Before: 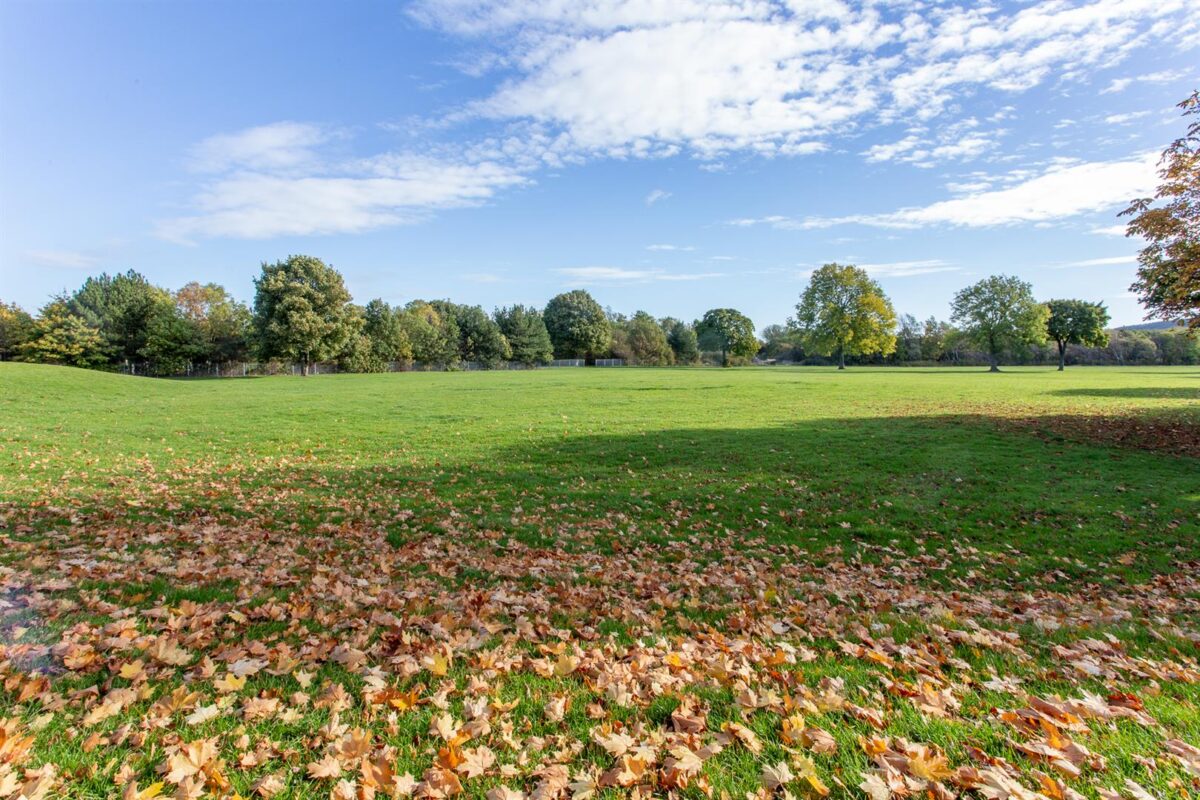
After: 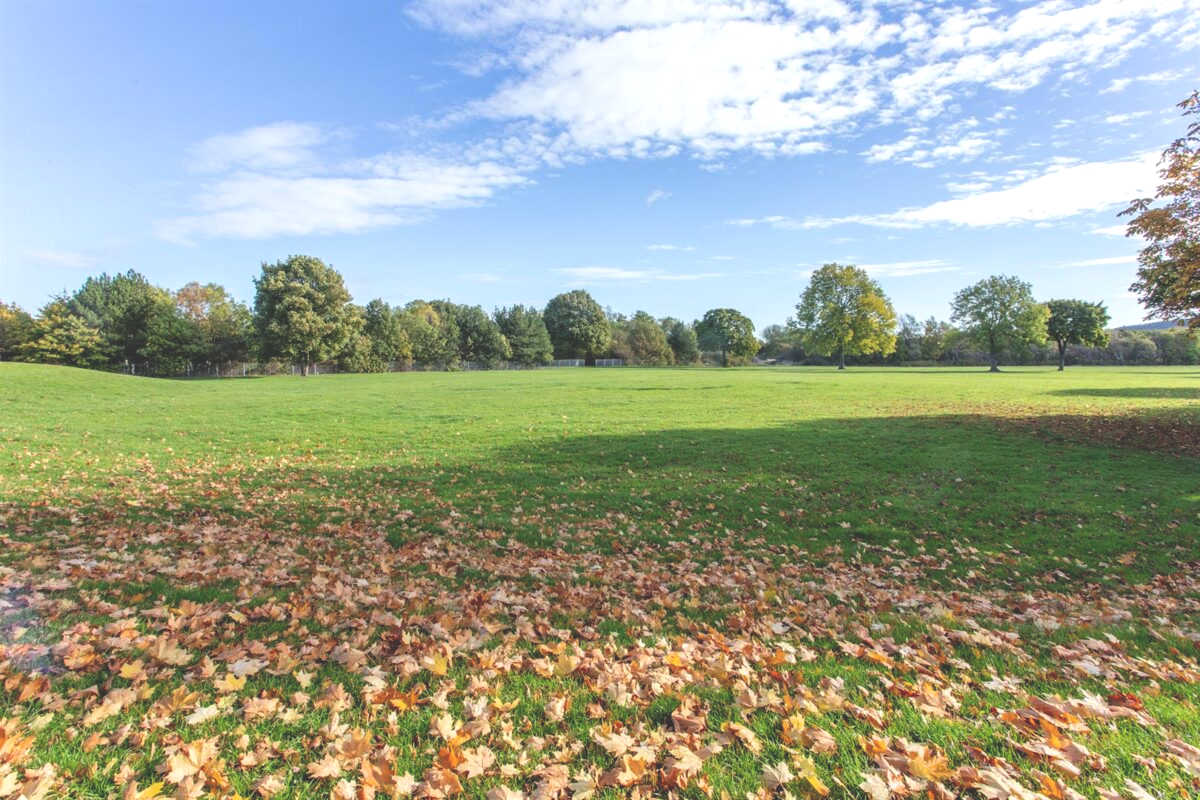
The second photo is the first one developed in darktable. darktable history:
exposure: black level correction -0.028, compensate highlight preservation false
levels: levels [0, 0.476, 0.951]
